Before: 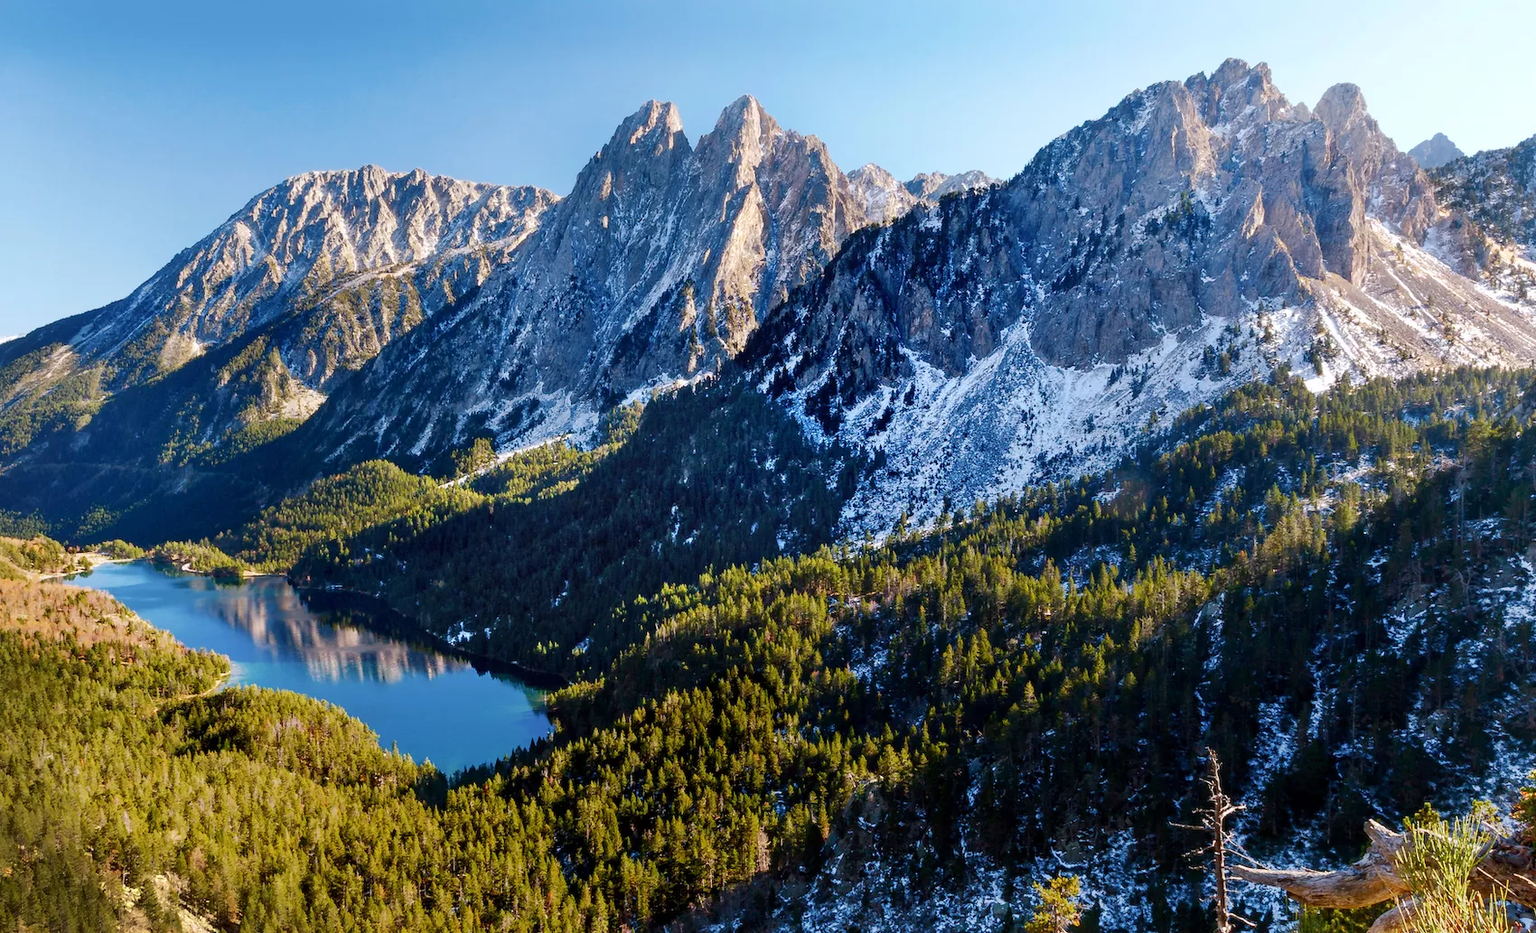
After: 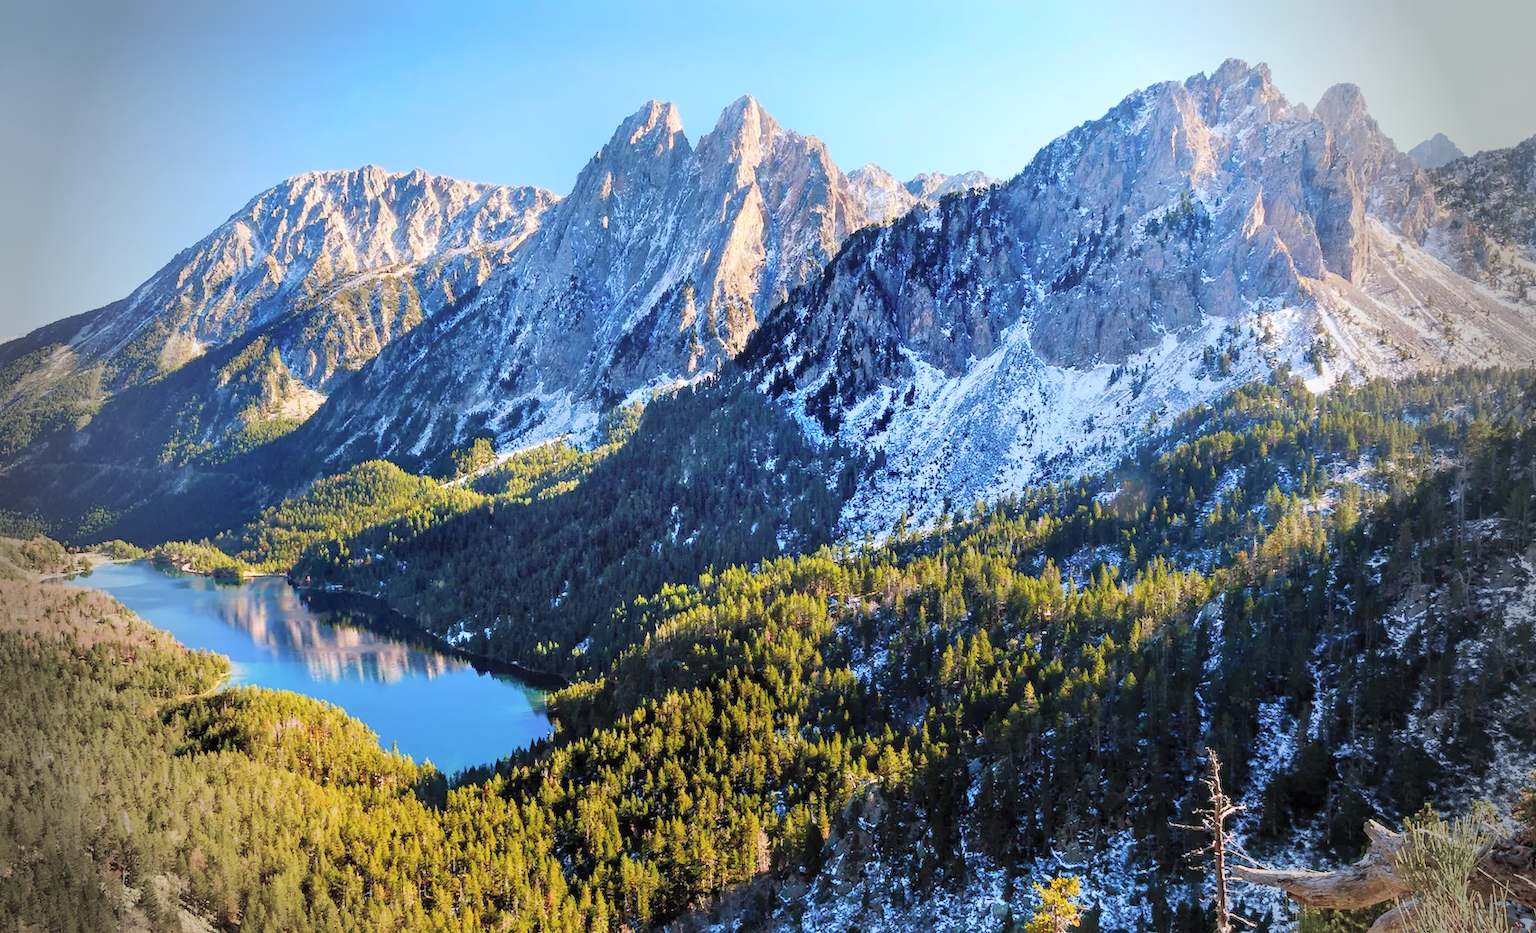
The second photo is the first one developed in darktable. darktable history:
vignetting: fall-off start 68.15%, fall-off radius 30.51%, width/height ratio 0.996, shape 0.842, unbound false
contrast brightness saturation: contrast 0.1, brightness 0.313, saturation 0.142
